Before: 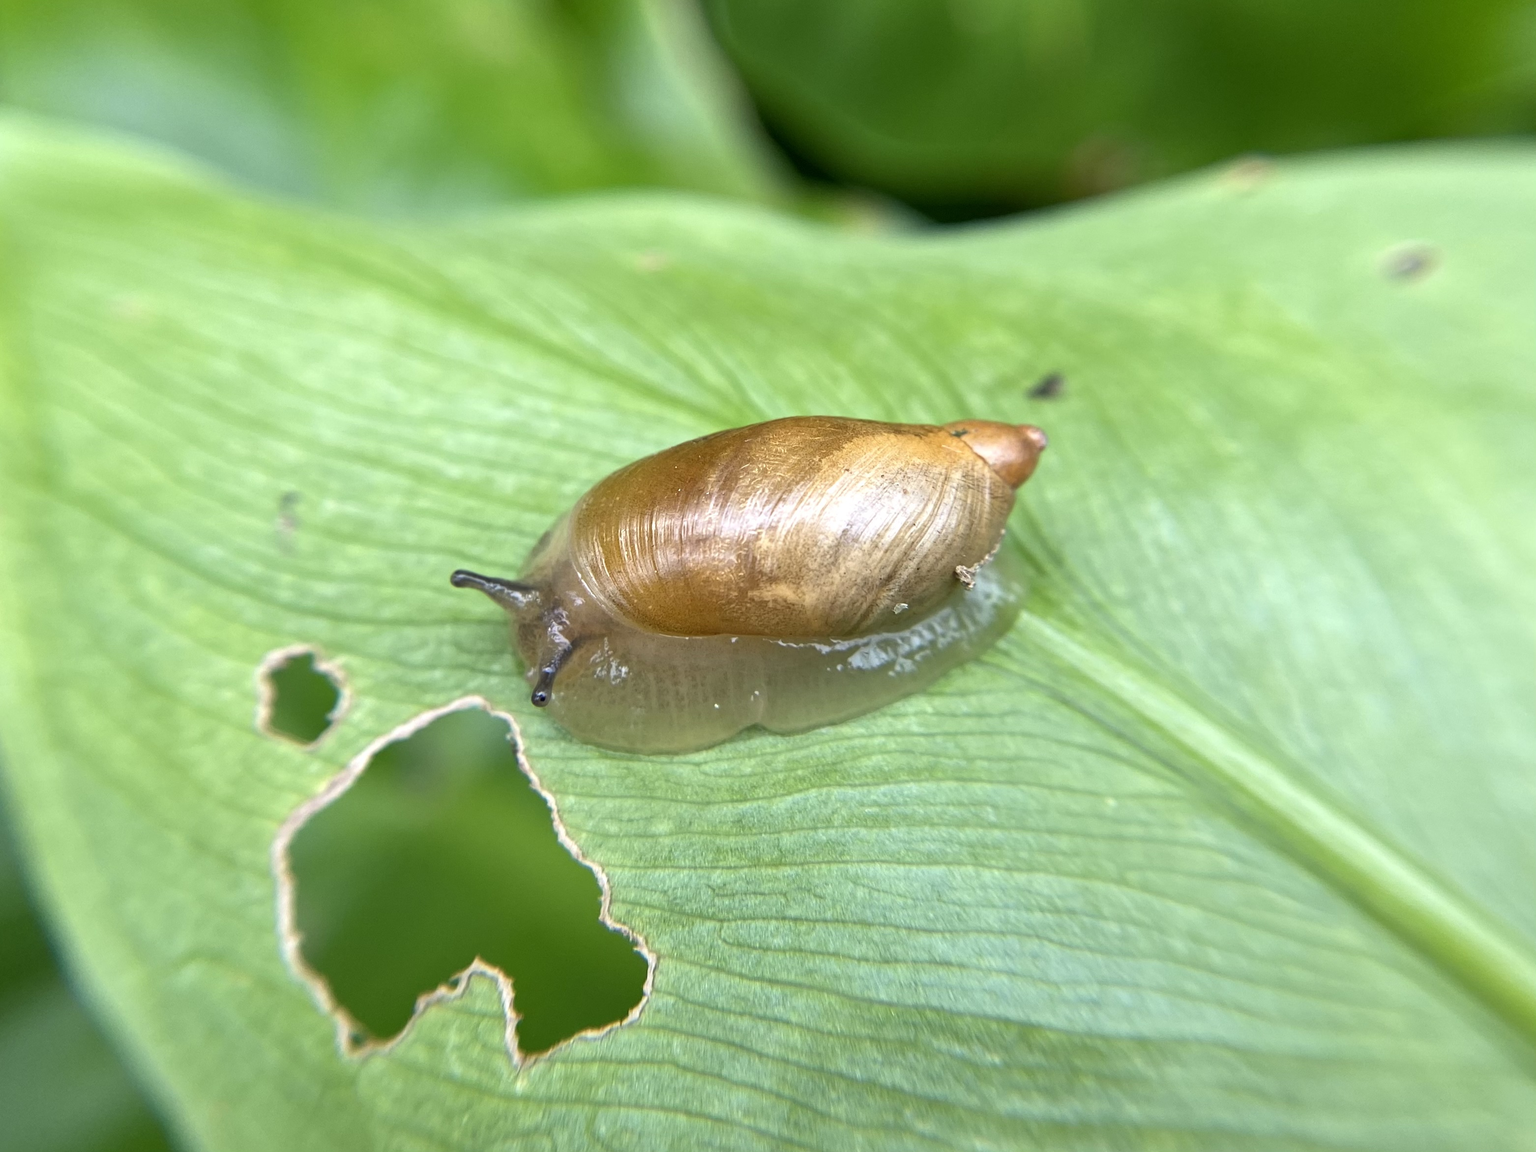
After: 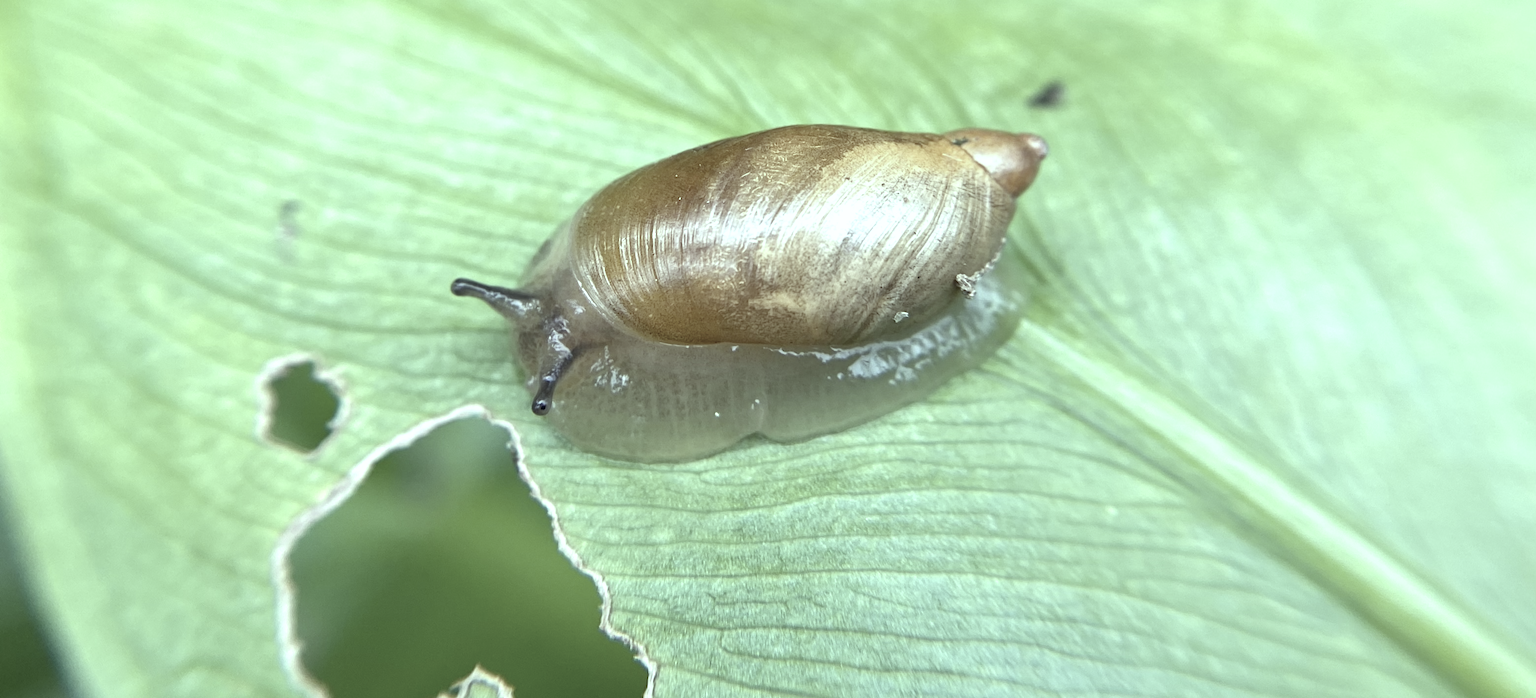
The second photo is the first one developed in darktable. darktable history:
crop and rotate: top 25.357%, bottom 13.942%
color correction: saturation 0.5
color balance: mode lift, gamma, gain (sRGB), lift [0.997, 0.979, 1.021, 1.011], gamma [1, 1.084, 0.916, 0.998], gain [1, 0.87, 1.13, 1.101], contrast 4.55%, contrast fulcrum 38.24%, output saturation 104.09%
